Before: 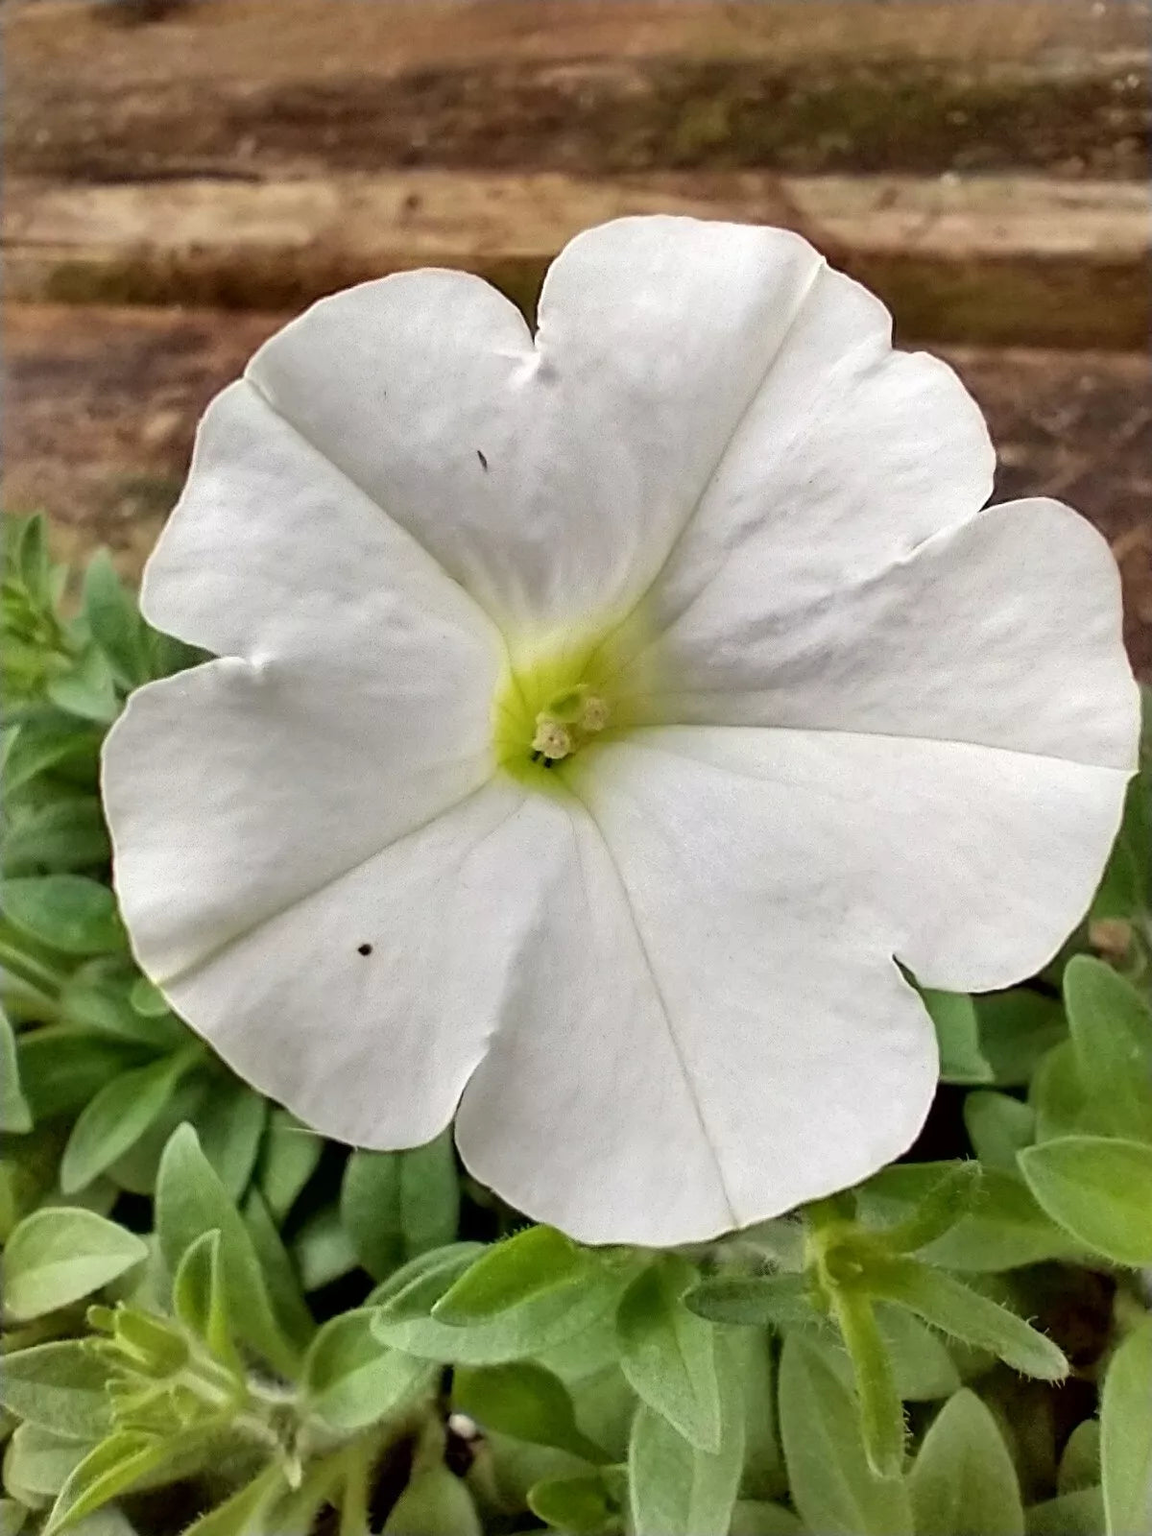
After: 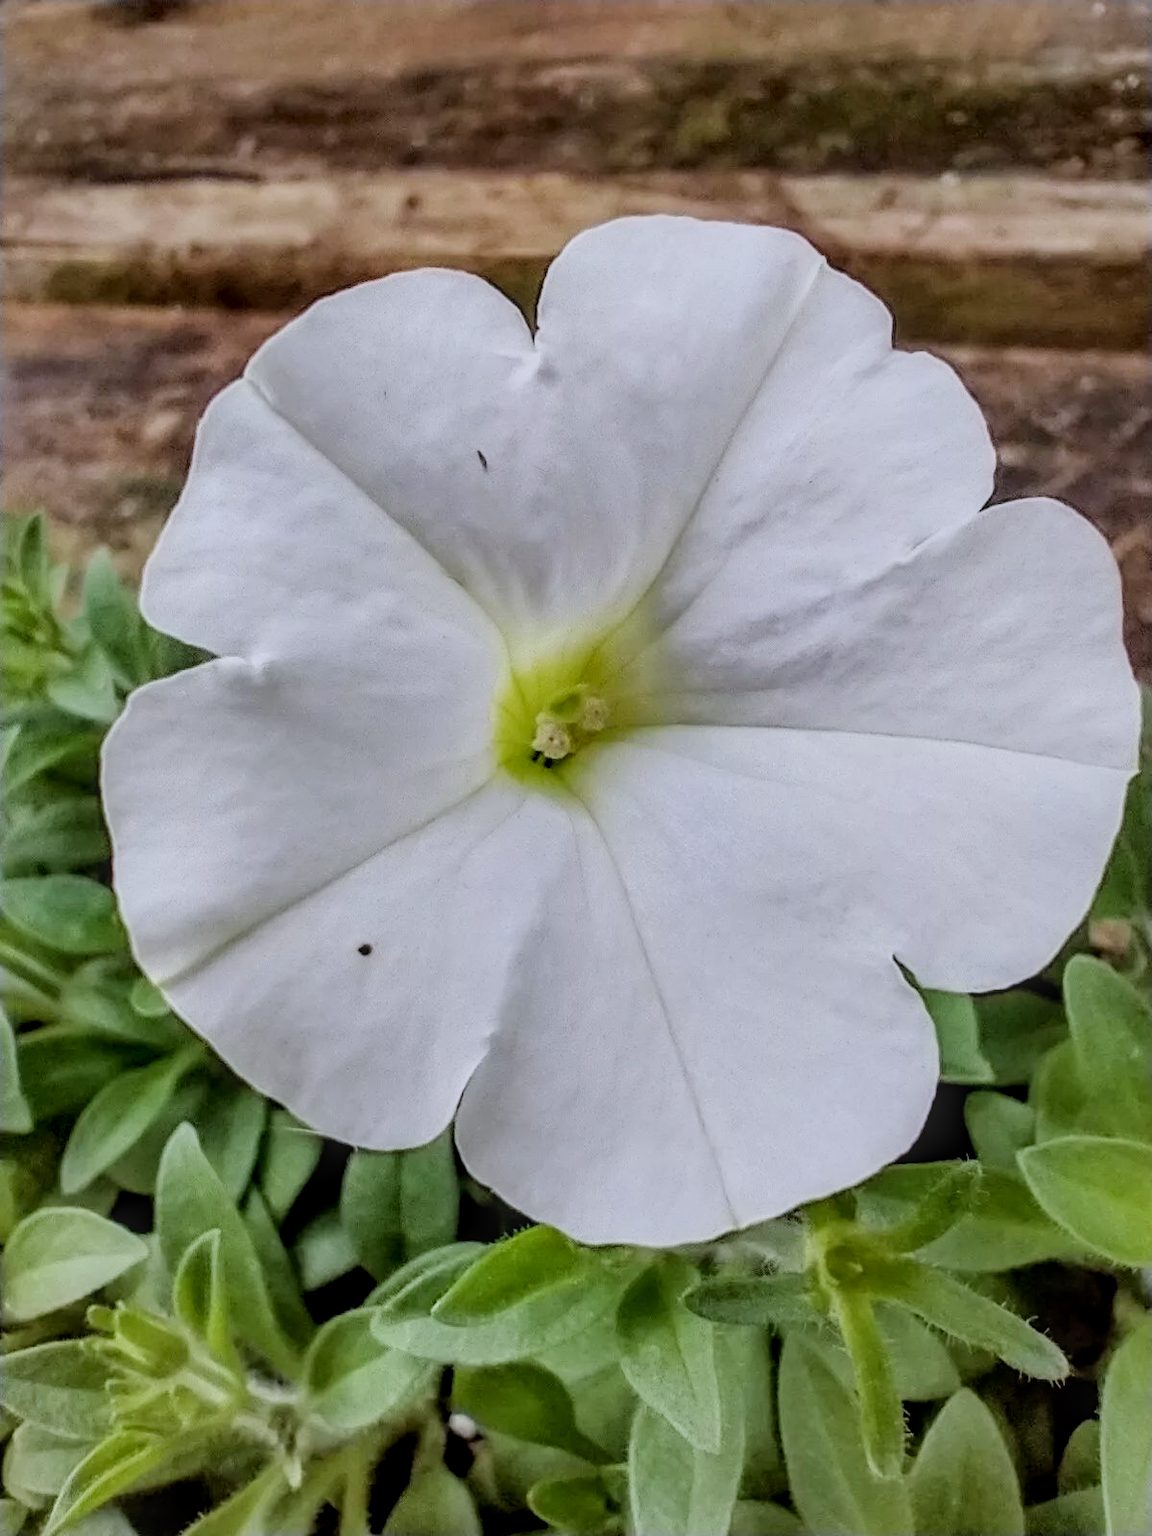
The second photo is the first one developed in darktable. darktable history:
local contrast: highlights 0%, shadows 0%, detail 133%
white balance: red 0.967, blue 1.119, emerald 0.756
filmic rgb: black relative exposure -7.65 EV, white relative exposure 4.56 EV, hardness 3.61
